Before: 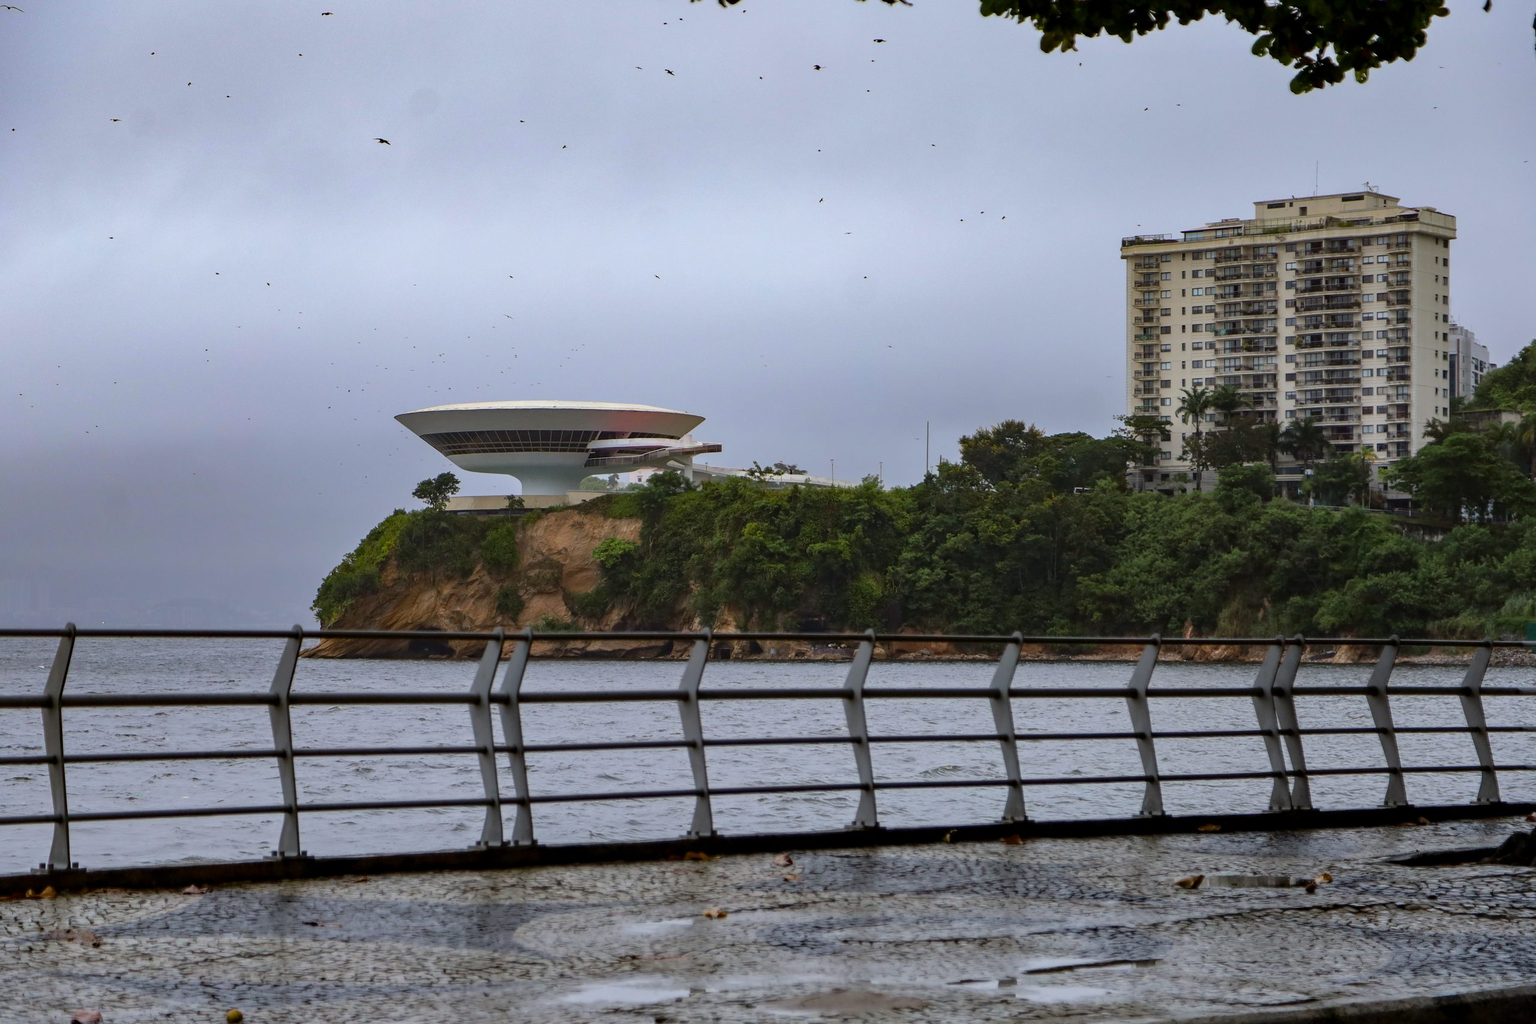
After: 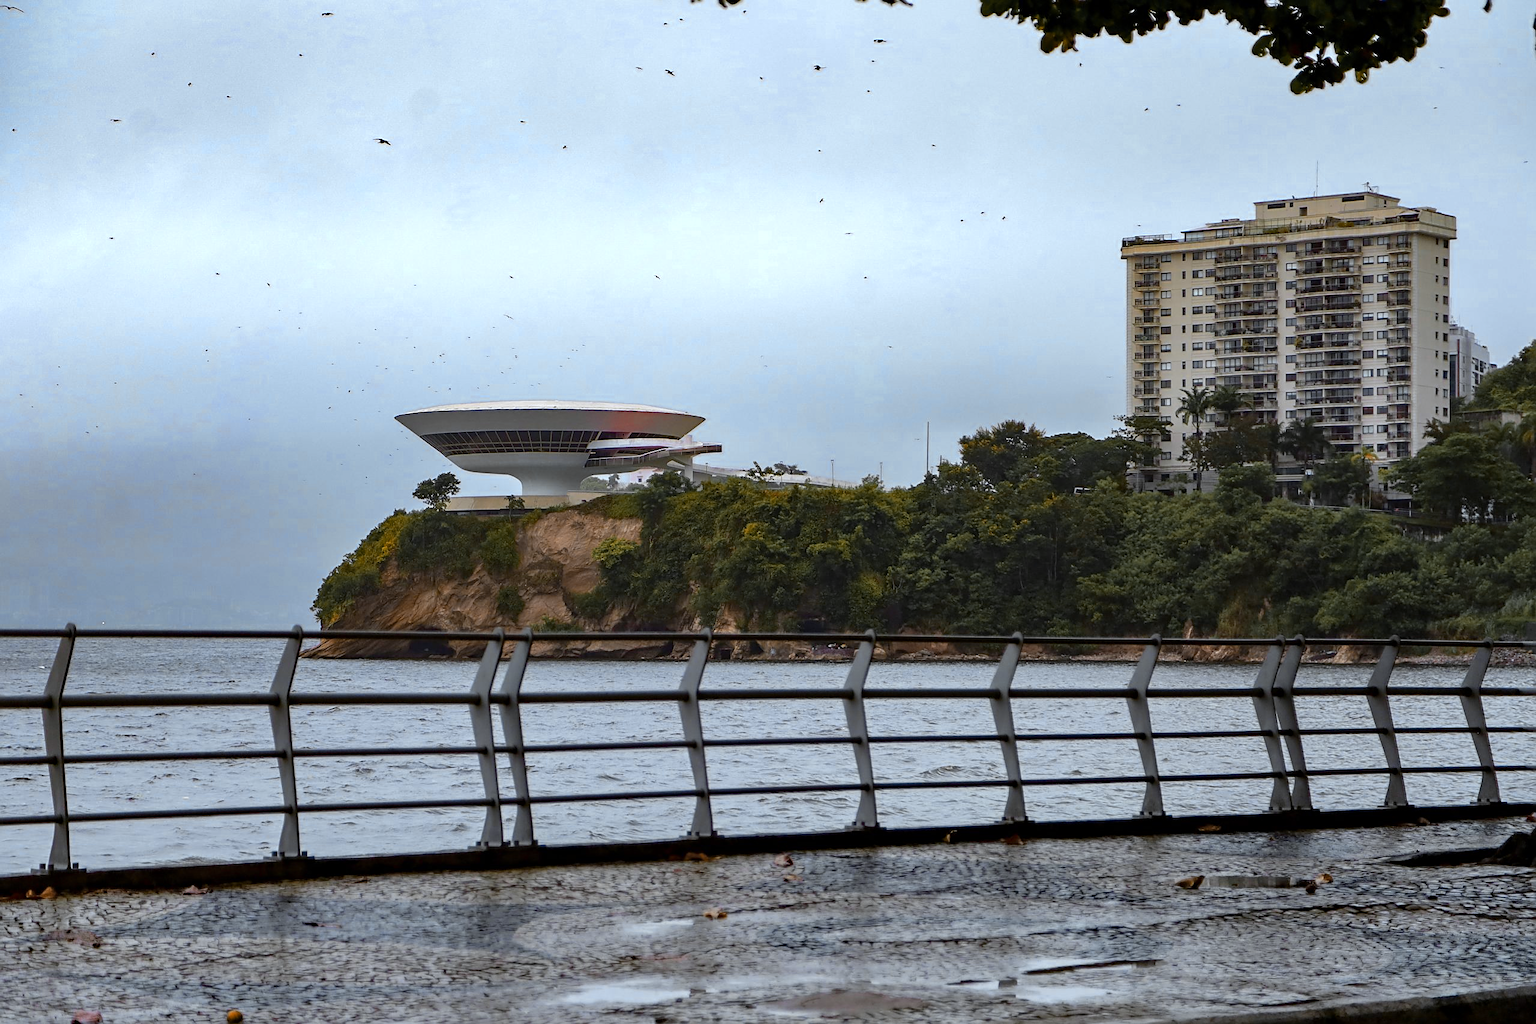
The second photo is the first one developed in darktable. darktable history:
sharpen: on, module defaults
color zones: curves: ch0 [(0.009, 0.528) (0.136, 0.6) (0.255, 0.586) (0.39, 0.528) (0.522, 0.584) (0.686, 0.736) (0.849, 0.561)]; ch1 [(0.045, 0.781) (0.14, 0.416) (0.257, 0.695) (0.442, 0.032) (0.738, 0.338) (0.818, 0.632) (0.891, 0.741) (1, 0.704)]; ch2 [(0, 0.667) (0.141, 0.52) (0.26, 0.37) (0.474, 0.432) (0.743, 0.286)]
white balance: red 0.974, blue 1.044
